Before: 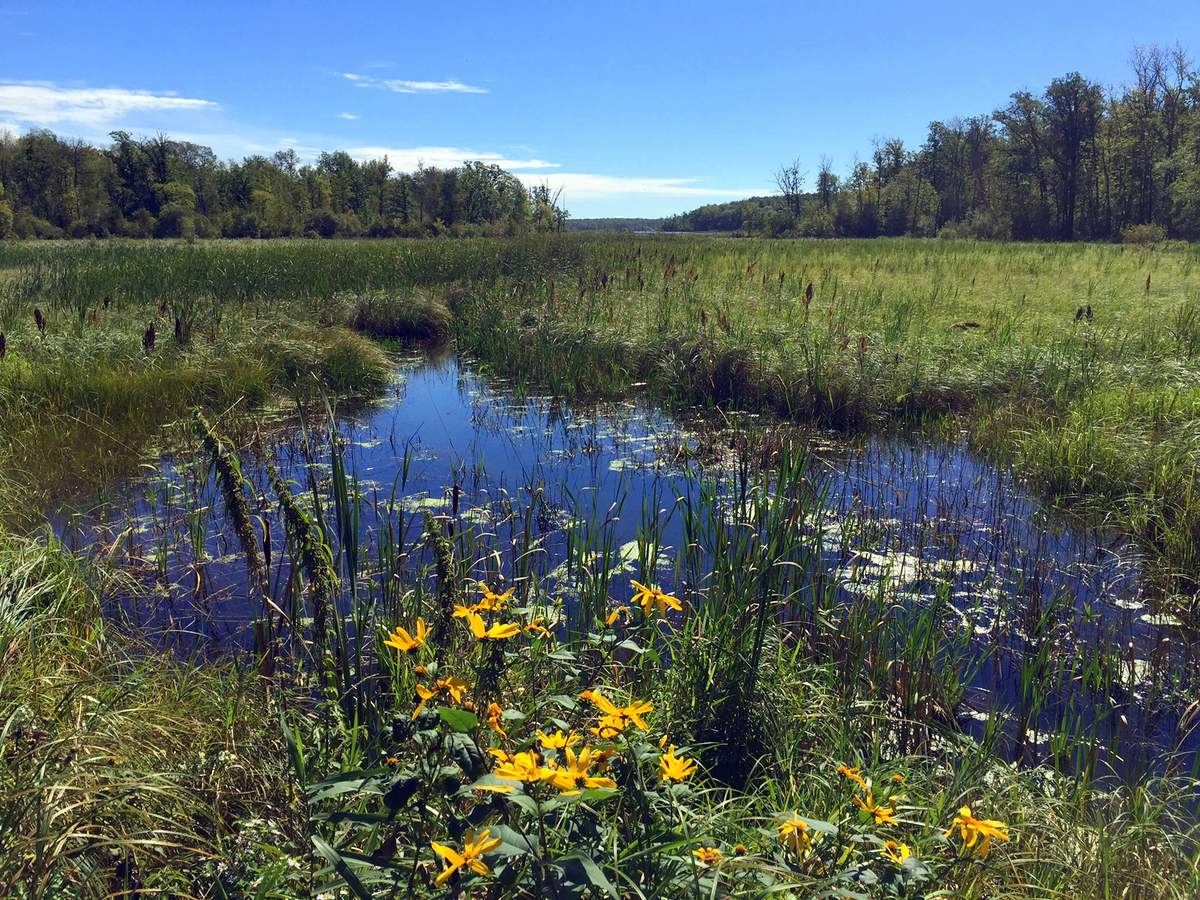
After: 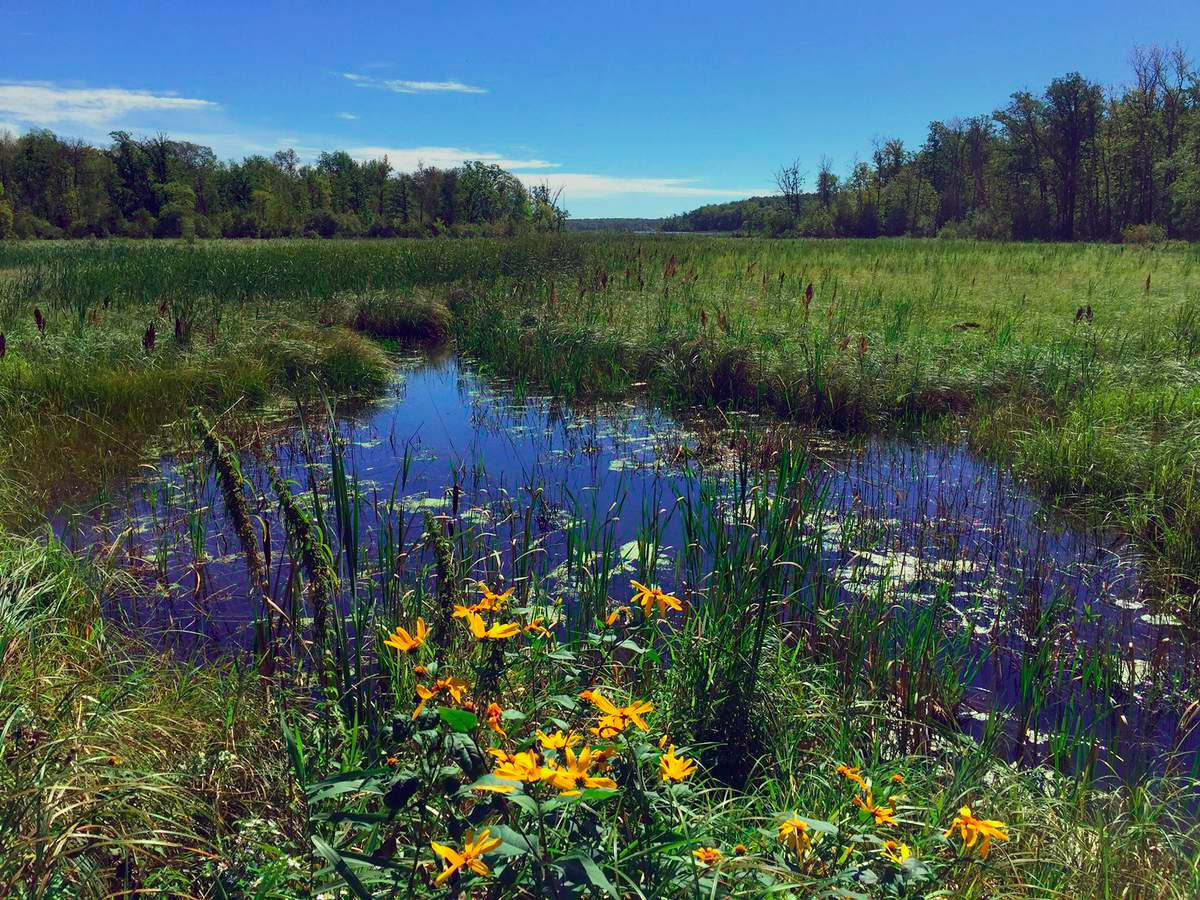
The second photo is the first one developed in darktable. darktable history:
graduated density: on, module defaults
color contrast: green-magenta contrast 1.73, blue-yellow contrast 1.15
